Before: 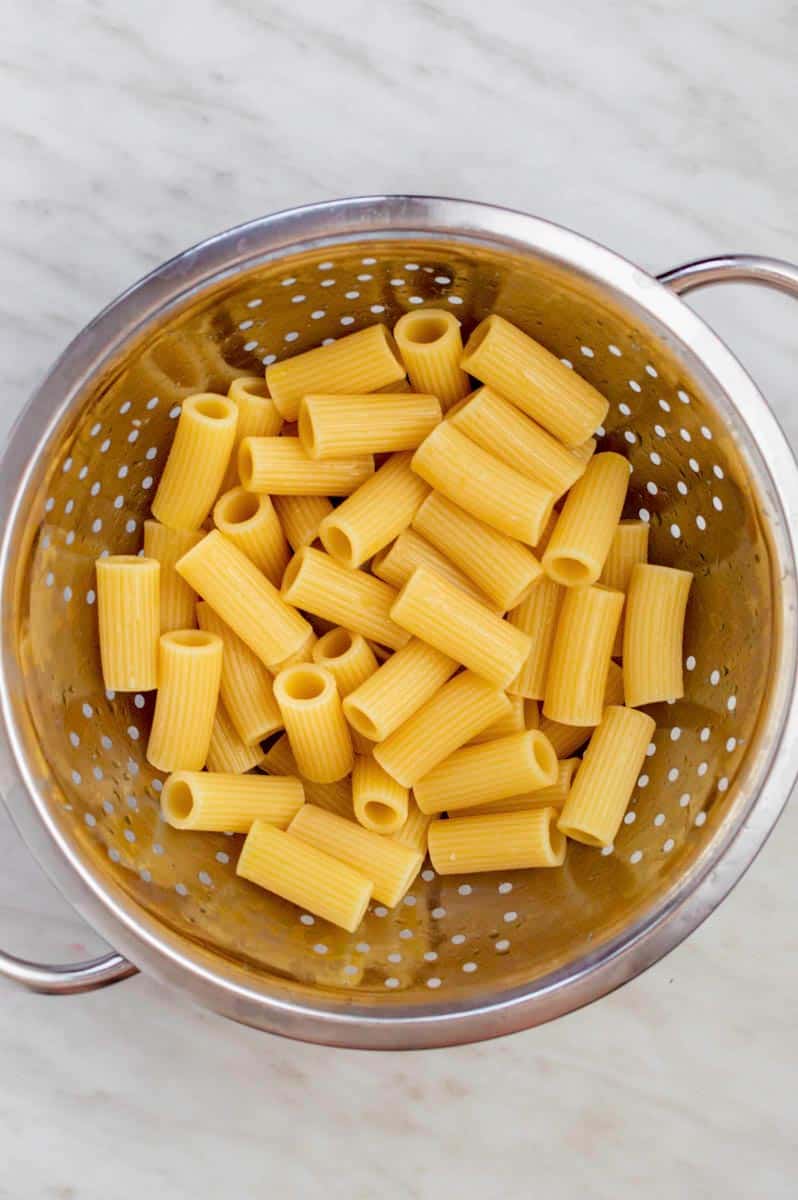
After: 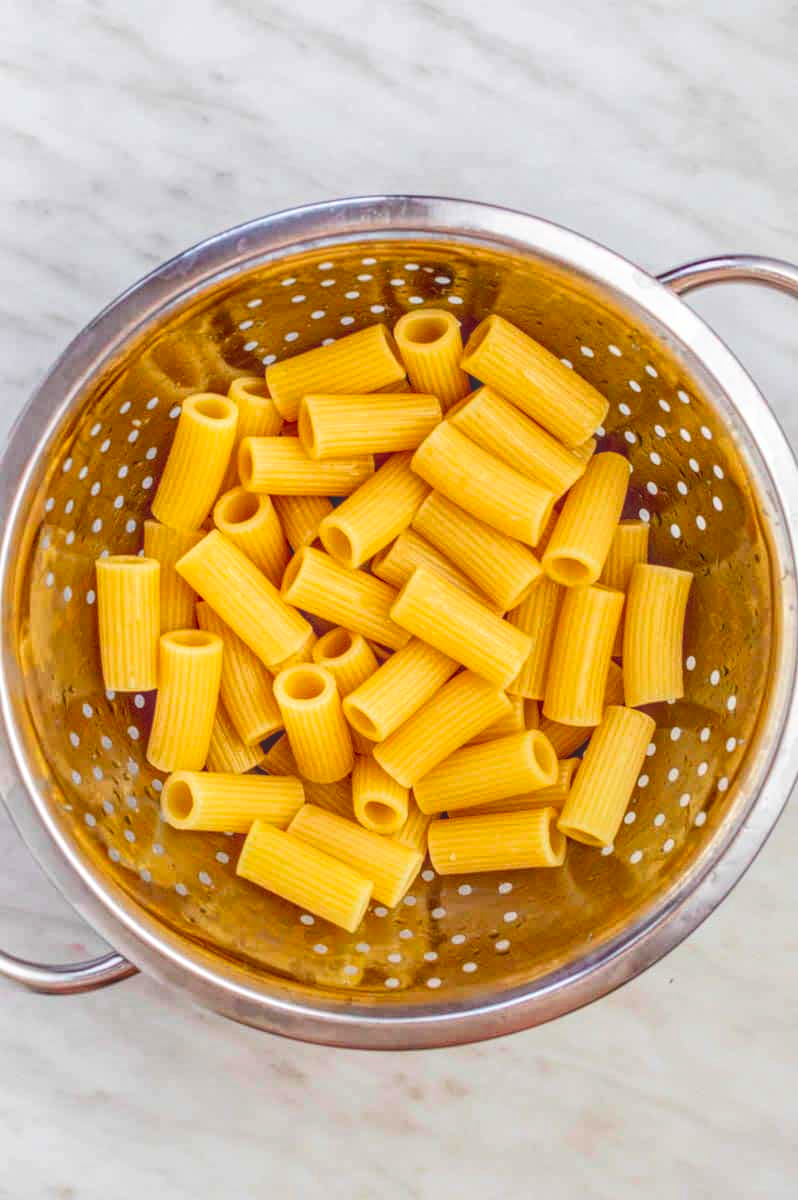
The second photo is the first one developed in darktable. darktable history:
local contrast: highlights 66%, shadows 33%, detail 166%, midtone range 0.2
contrast brightness saturation: contrast 0.16, saturation 0.32
